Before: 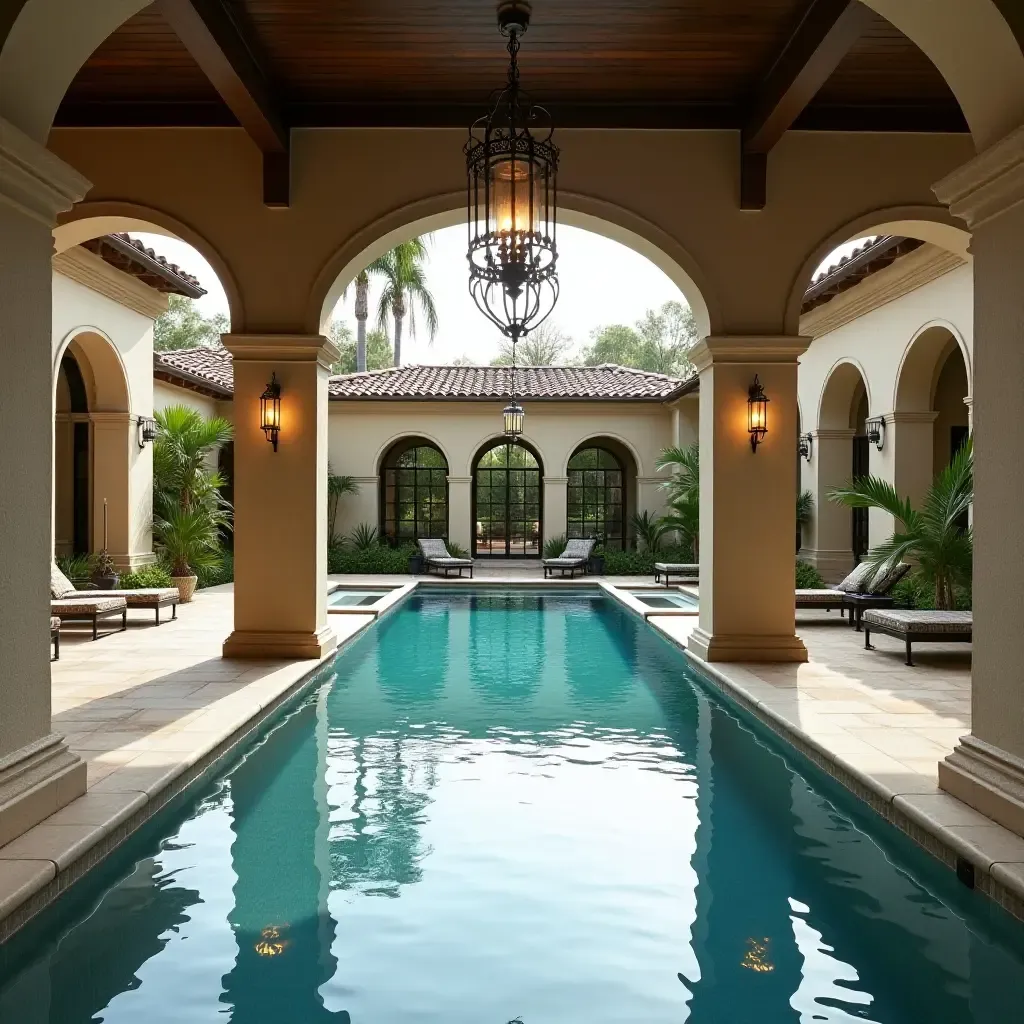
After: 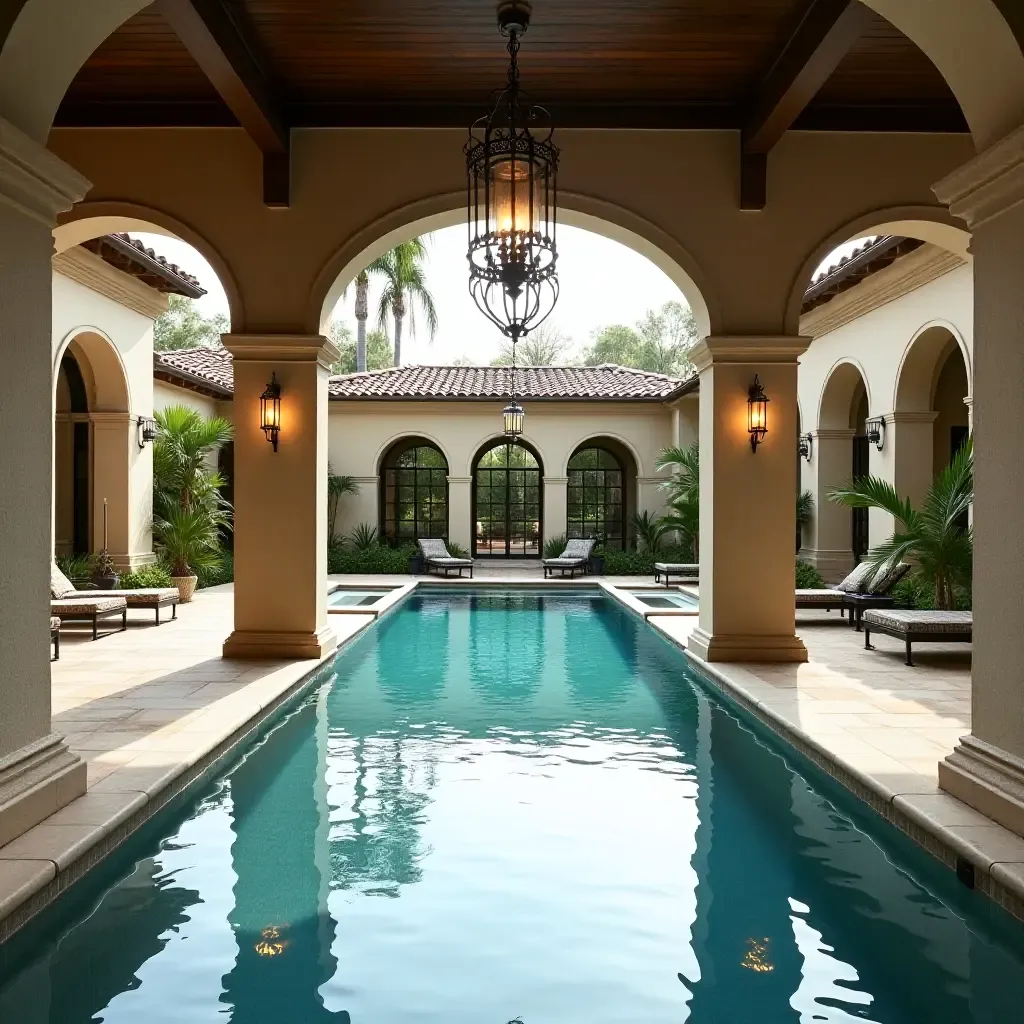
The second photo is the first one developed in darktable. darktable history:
contrast brightness saturation: contrast 0.152, brightness 0.047
